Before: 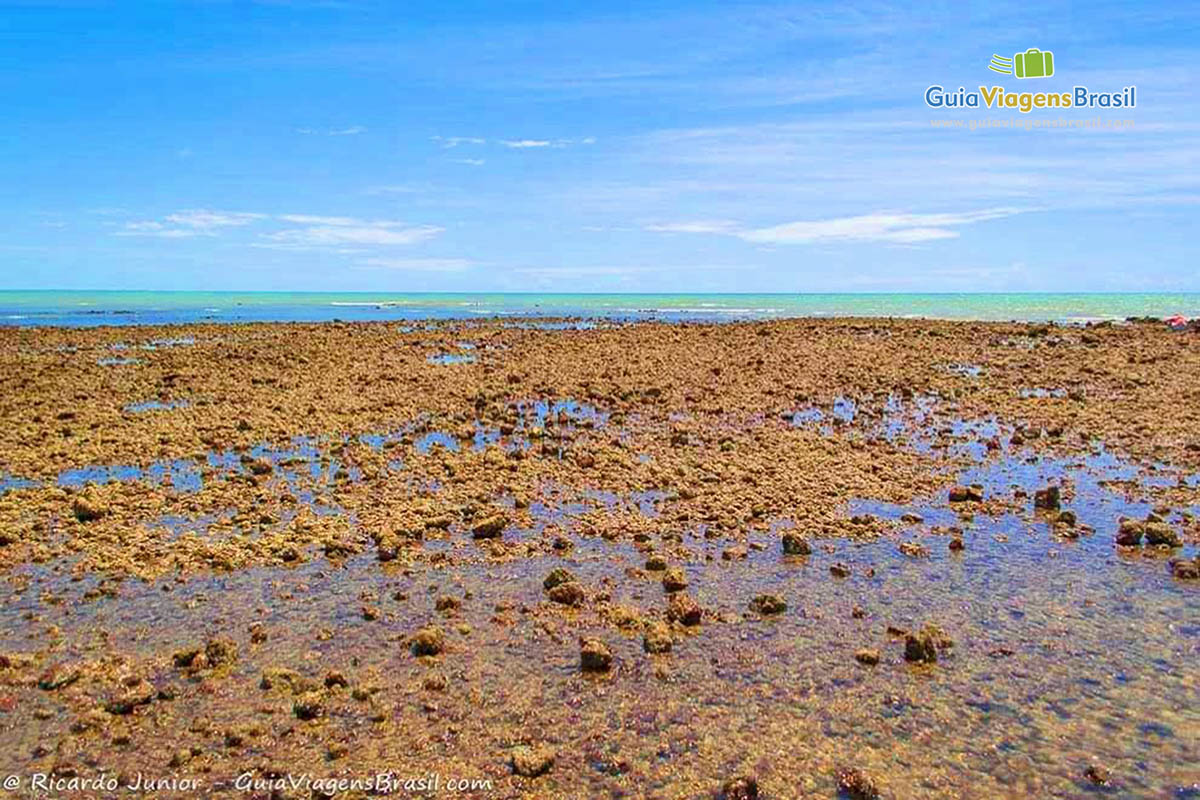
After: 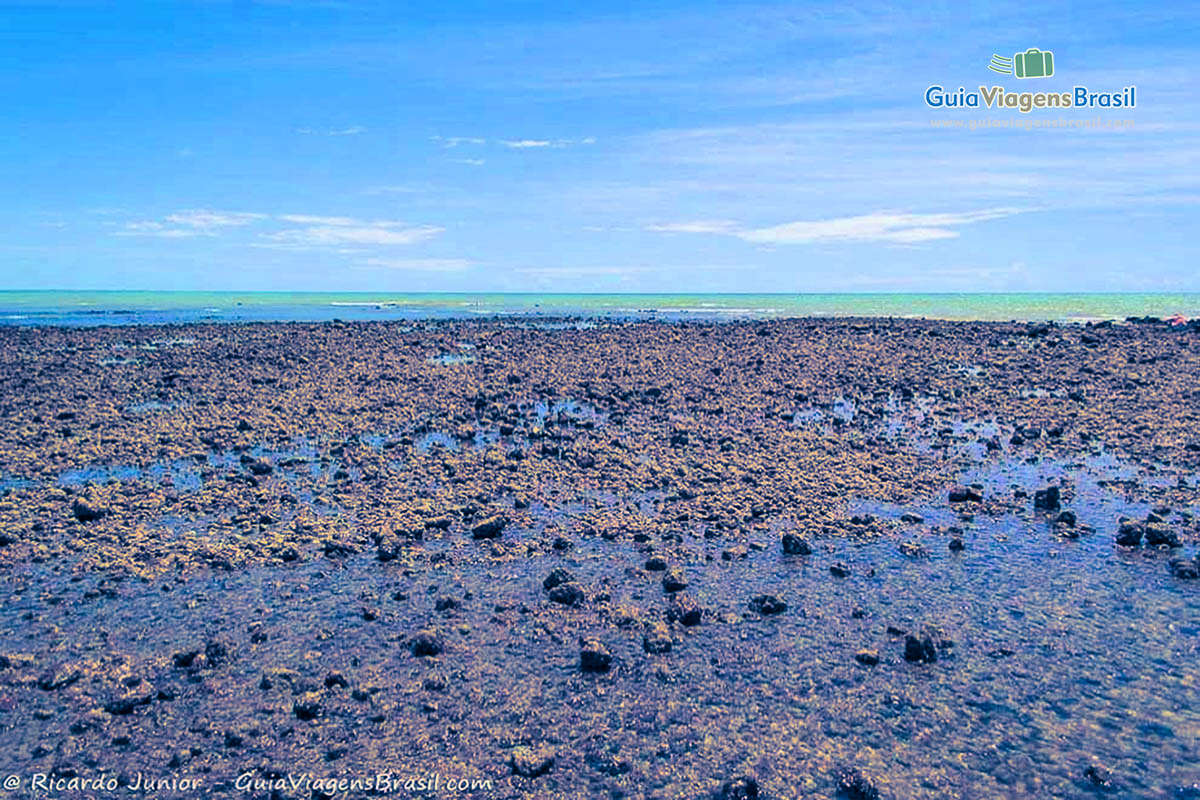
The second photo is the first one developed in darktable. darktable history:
split-toning: shadows › hue 226.8°, shadows › saturation 1, highlights › saturation 0, balance -61.41
white balance: red 0.986, blue 1.01
